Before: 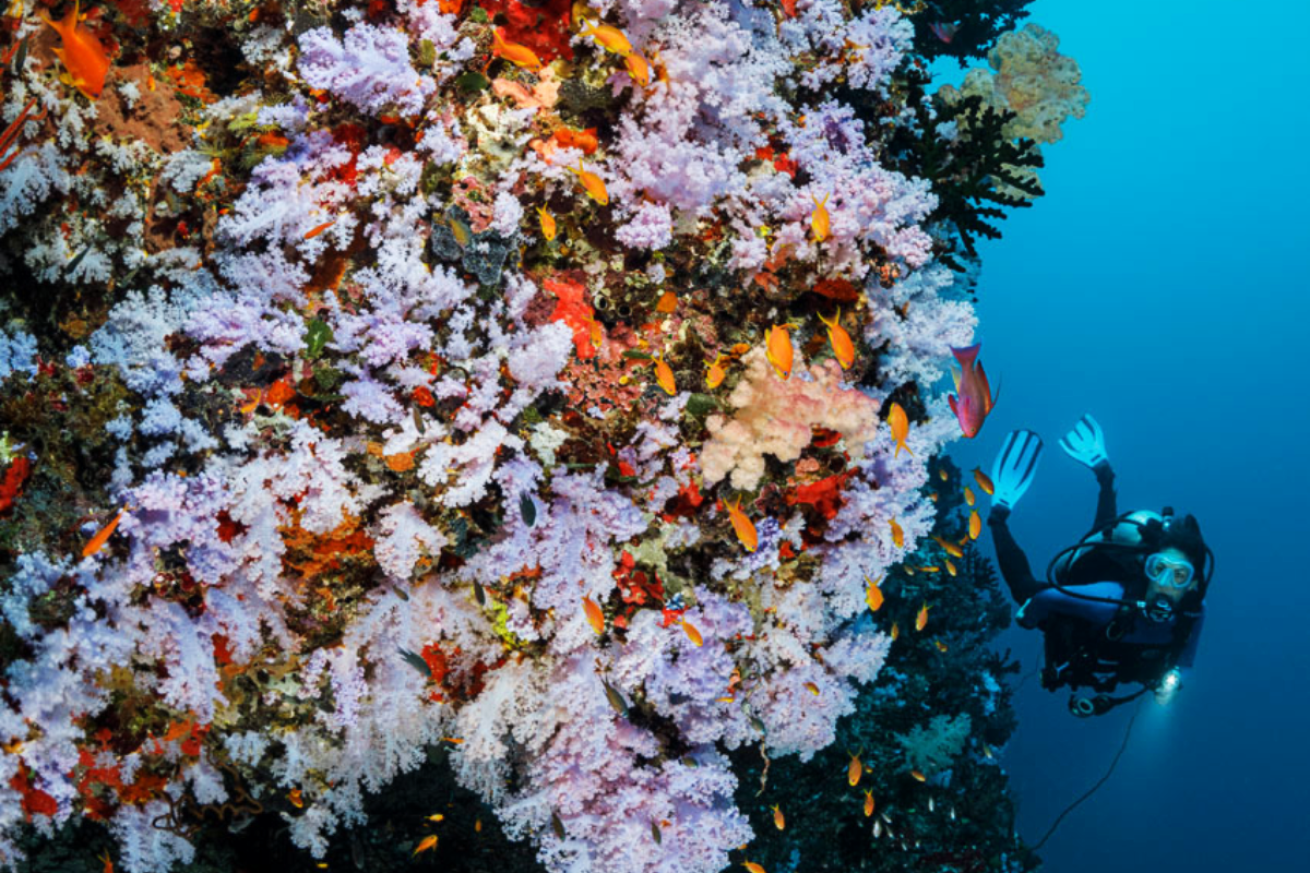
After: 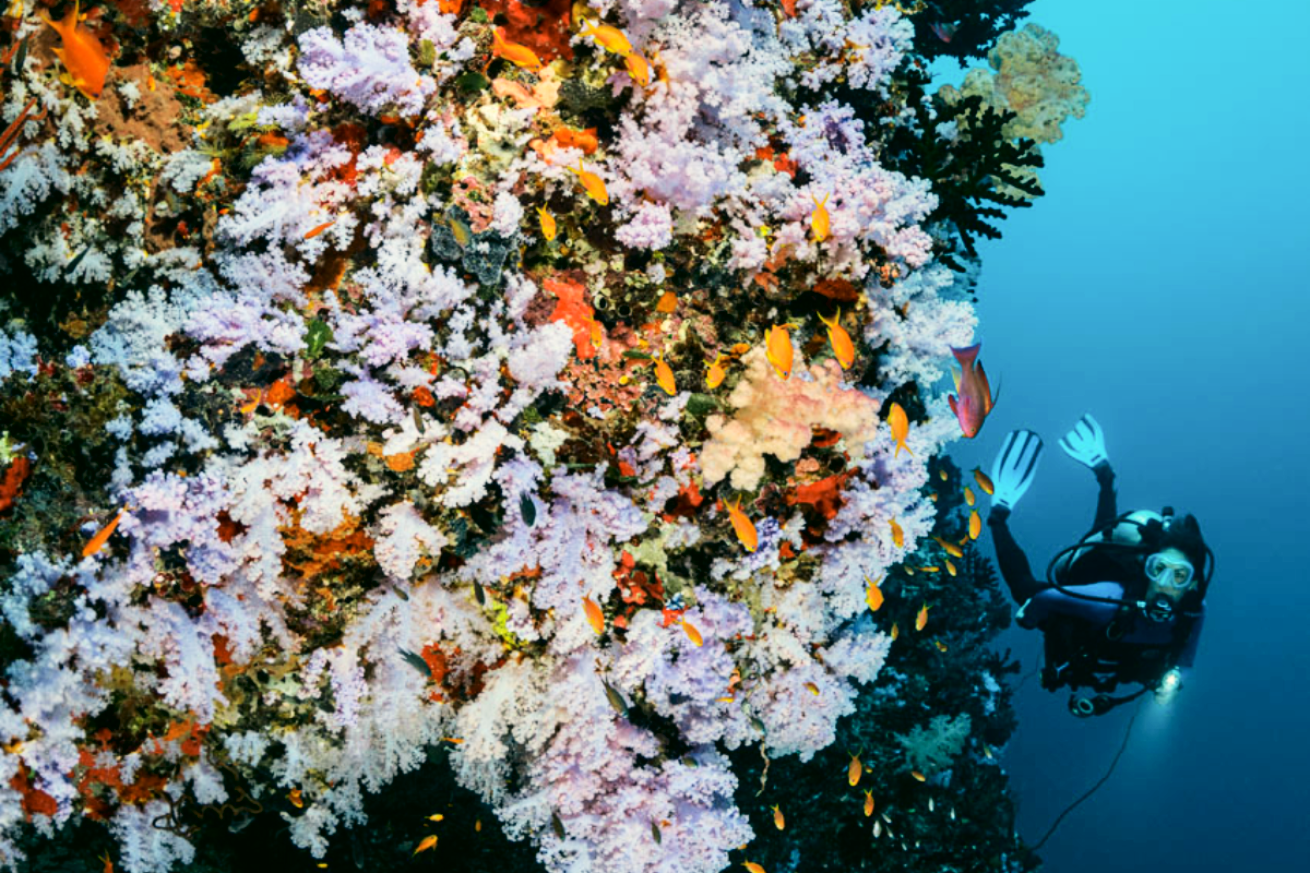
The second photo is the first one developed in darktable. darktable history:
color correction: highlights a* -0.617, highlights b* 9.27, shadows a* -9.26, shadows b* 0.922
tone curve: curves: ch0 [(0, 0) (0.004, 0.001) (0.133, 0.112) (0.325, 0.362) (0.832, 0.893) (1, 1)], color space Lab, independent channels, preserve colors none
